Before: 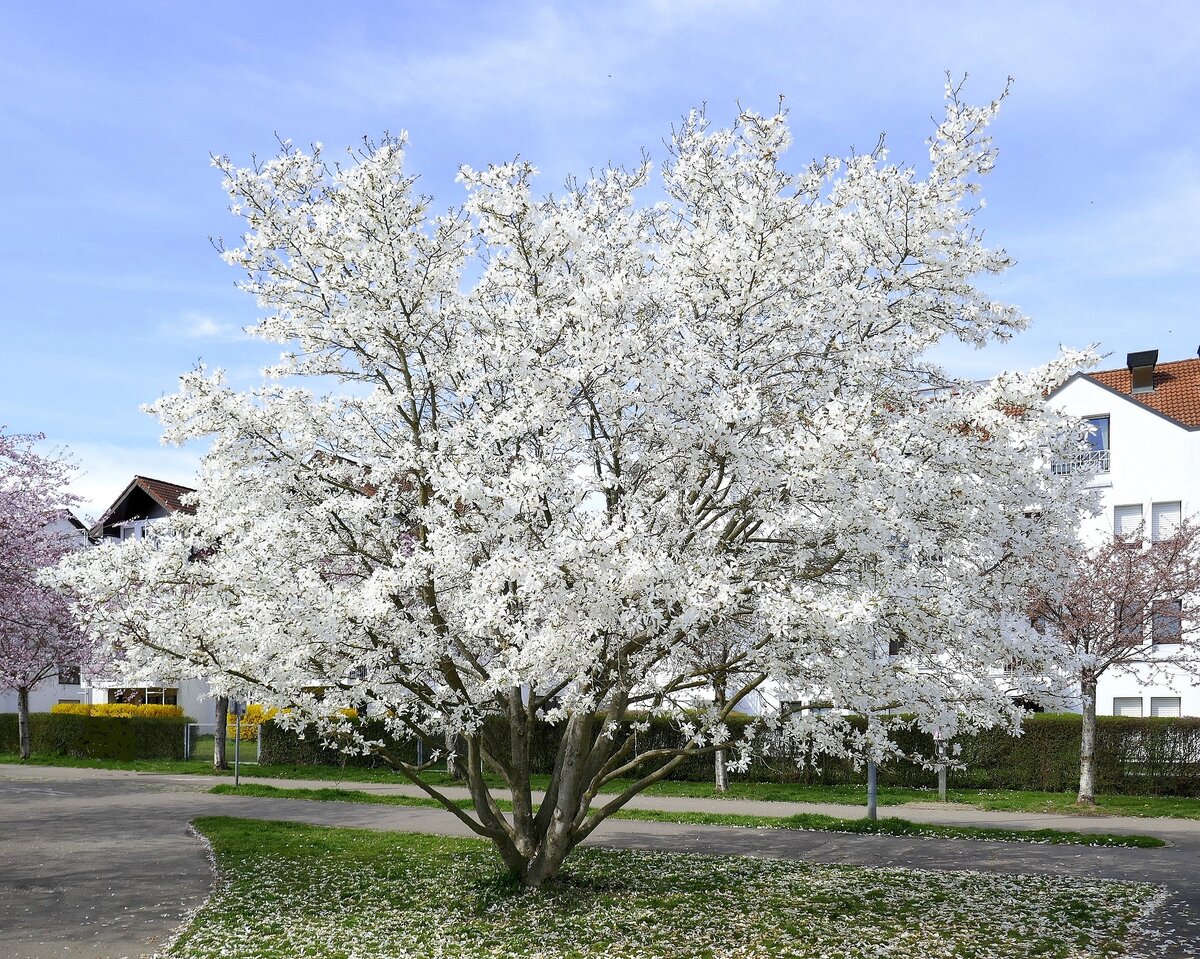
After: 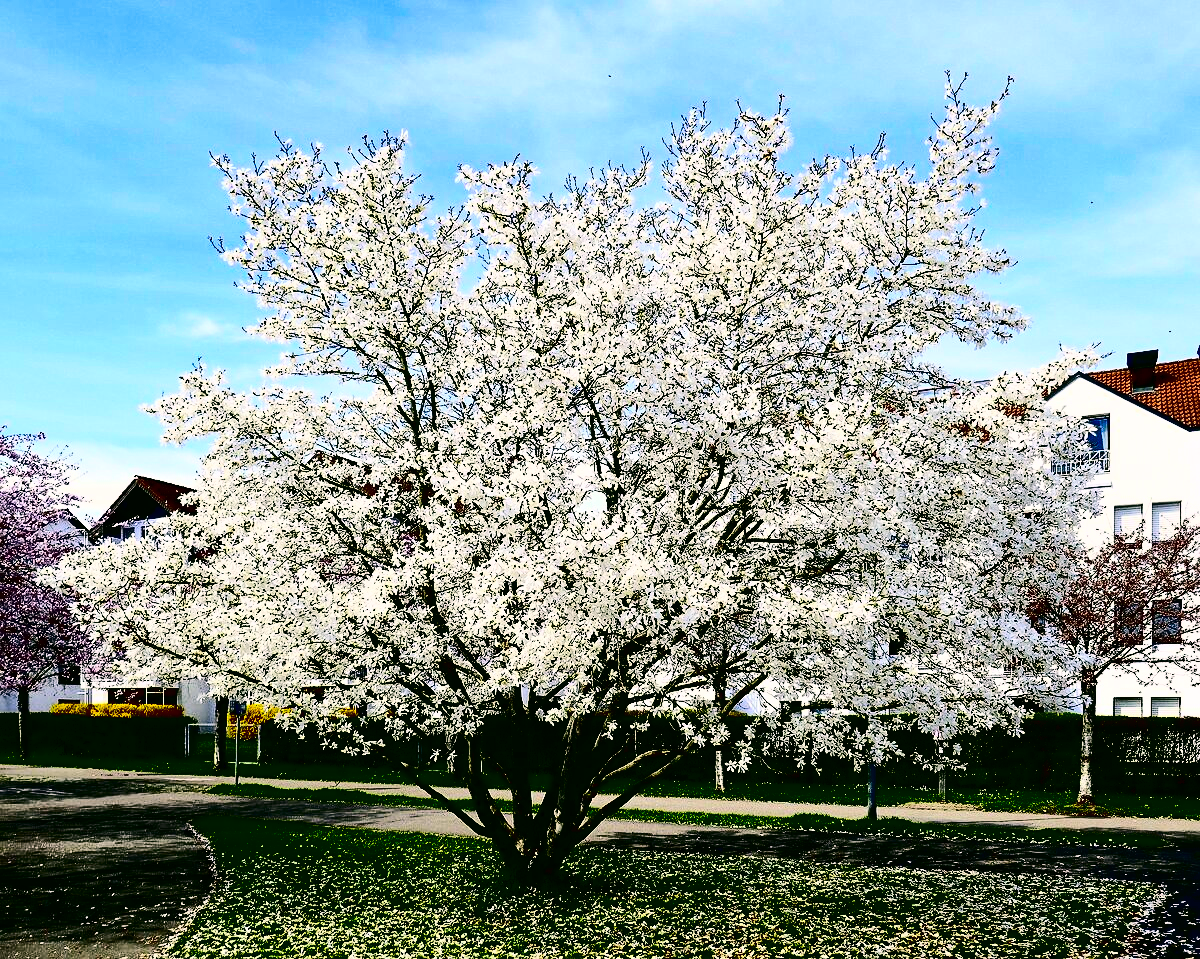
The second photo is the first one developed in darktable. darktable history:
shadows and highlights: soften with gaussian
color correction: highlights a* 4.06, highlights b* 4.98, shadows a* -8.33, shadows b* 4.72
contrast brightness saturation: contrast 0.774, brightness -0.98, saturation 0.995
sharpen: amount 0.207
